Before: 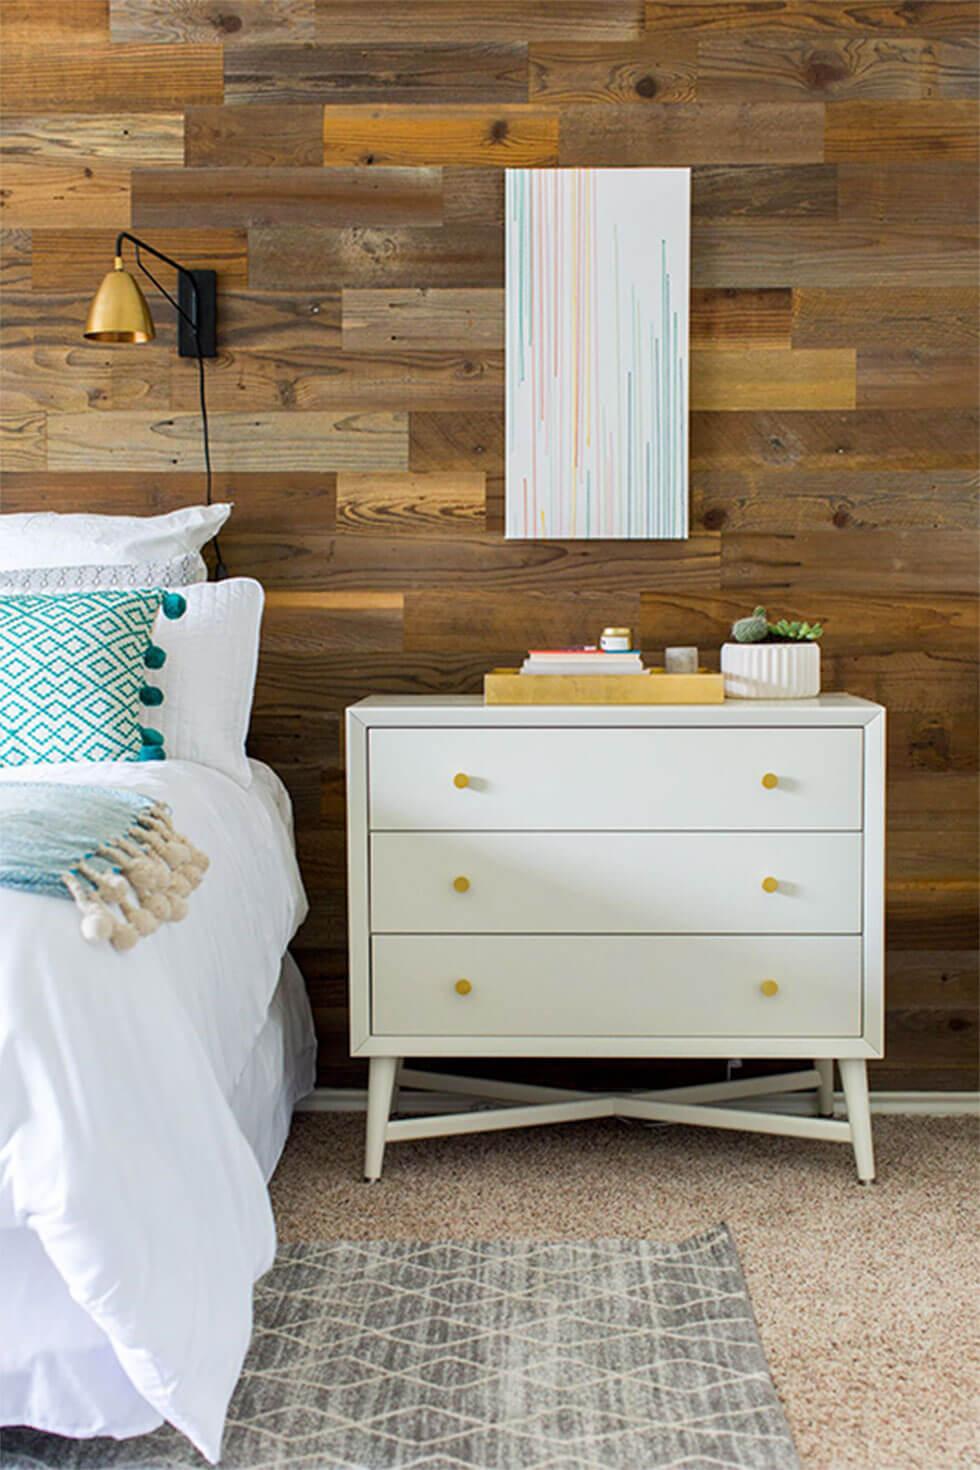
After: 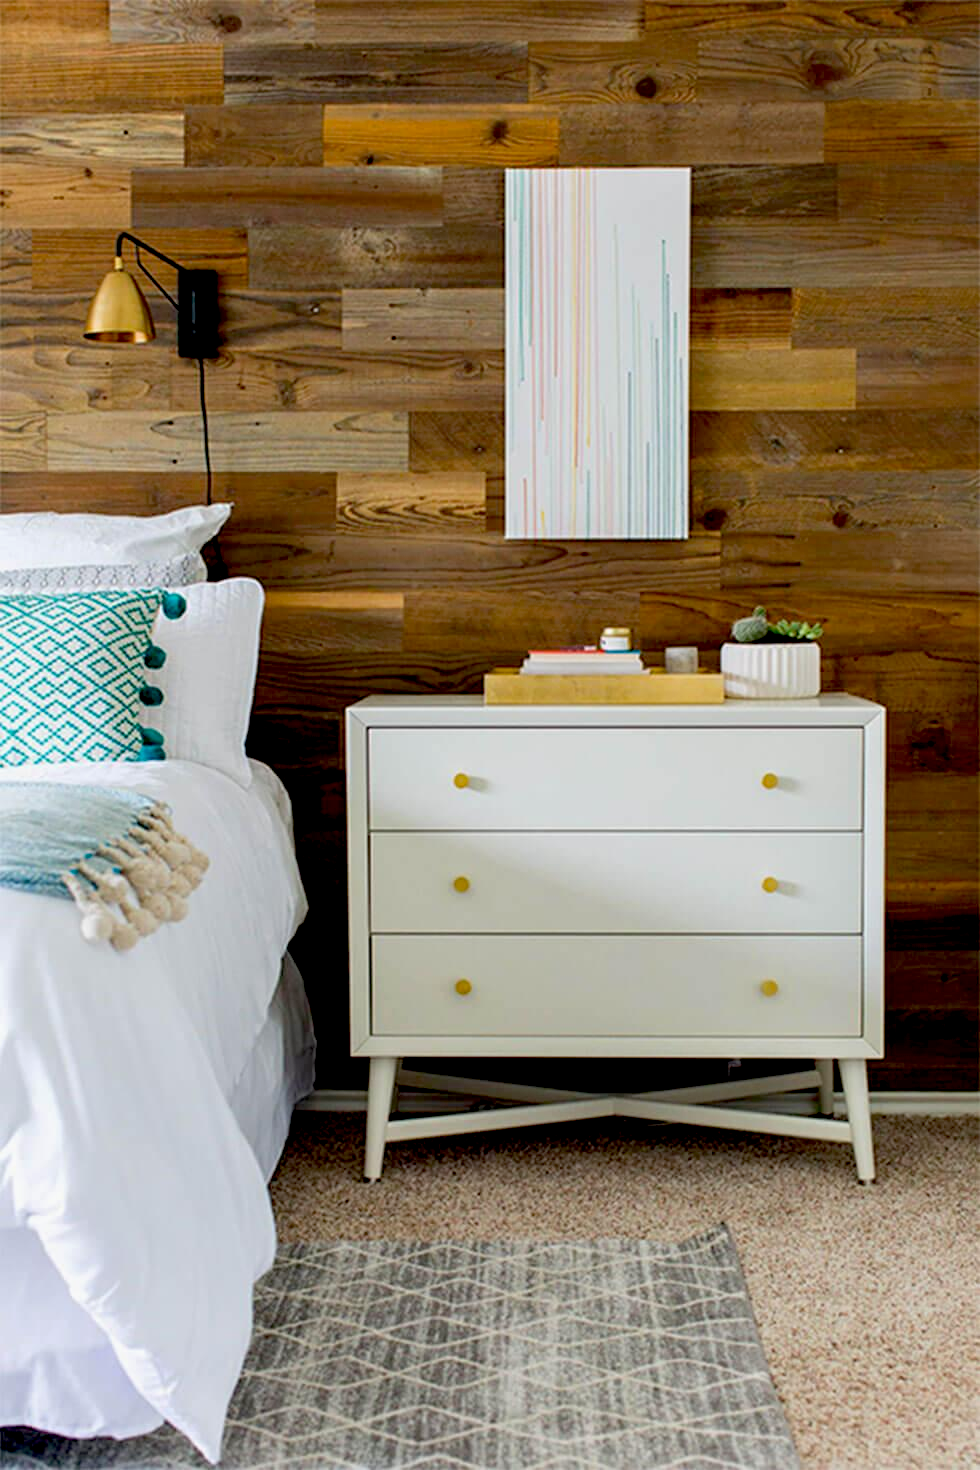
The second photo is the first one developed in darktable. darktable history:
exposure: black level correction 0.03, exposure -0.081 EV, compensate highlight preservation false
